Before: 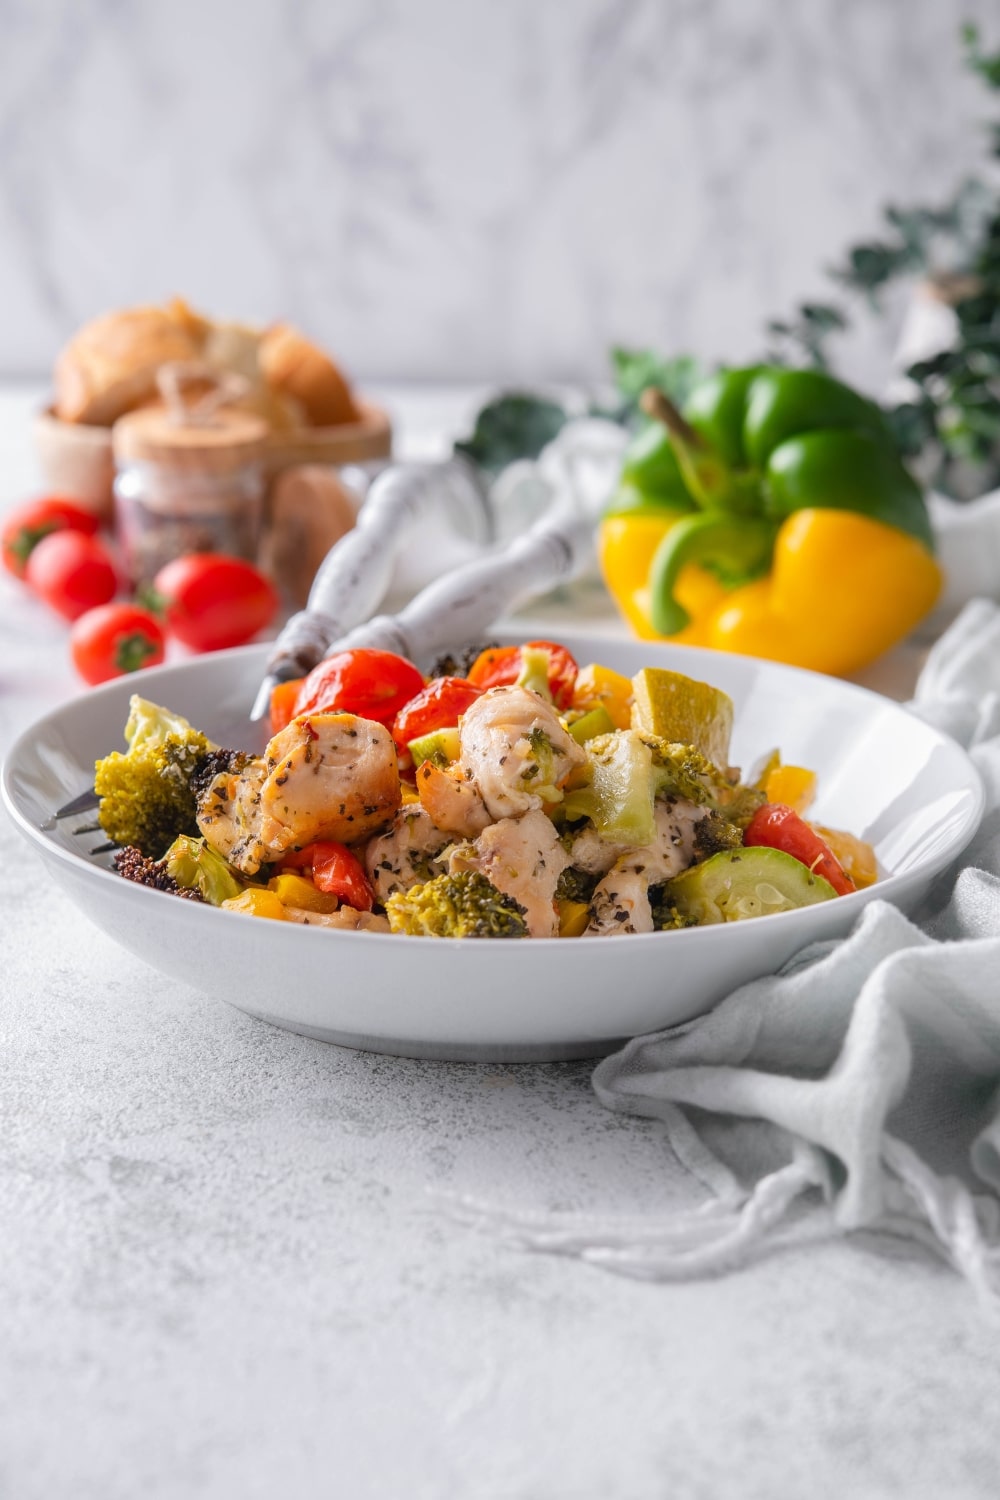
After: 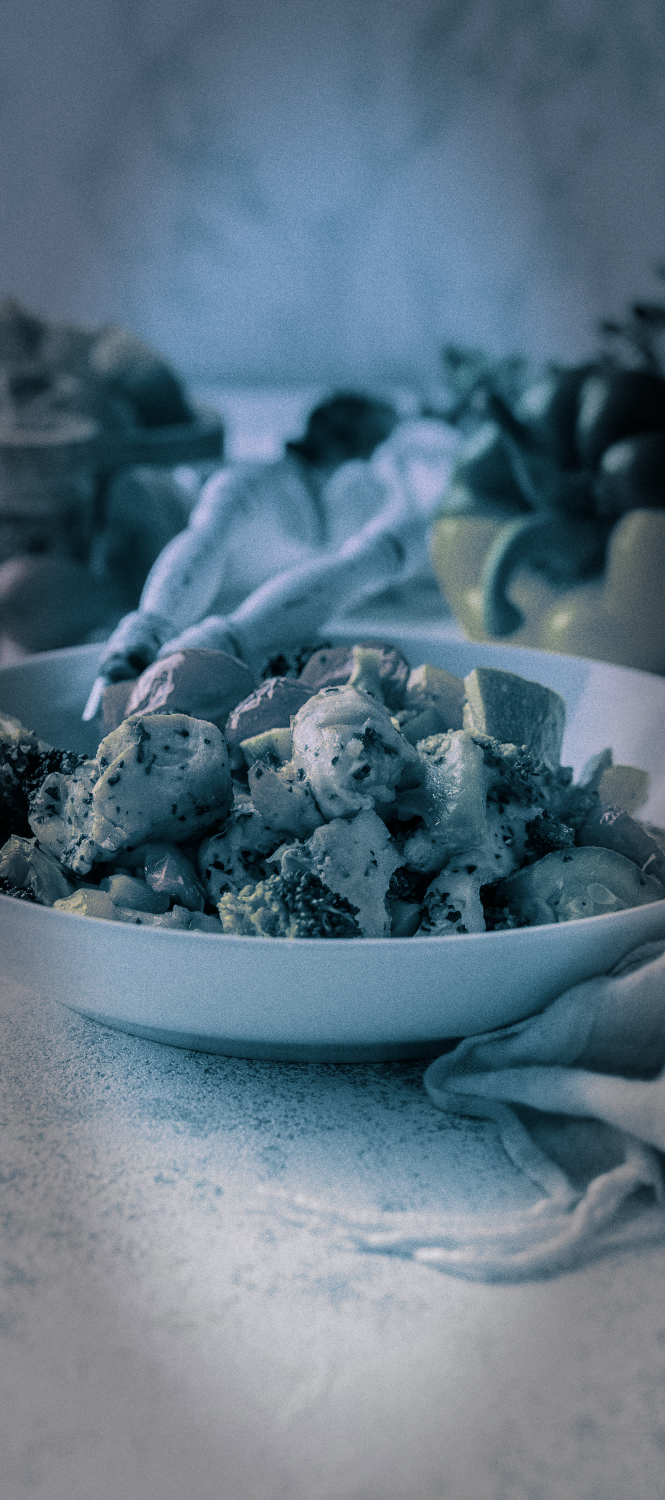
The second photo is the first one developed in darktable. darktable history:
split-toning: shadows › hue 212.4°, balance -70
tone curve: curves: ch0 [(0, 0) (0.153, 0.06) (1, 1)], color space Lab, linked channels, preserve colors none
crop: left 16.899%, right 16.556%
exposure: black level correction 0.002, exposure -0.1 EV, compensate highlight preservation false
grain: coarseness 0.09 ISO
vignetting: fall-off start 66.7%, fall-off radius 39.74%, brightness -0.576, saturation -0.258, automatic ratio true, width/height ratio 0.671, dithering 16-bit output
color contrast: green-magenta contrast 0.85, blue-yellow contrast 1.25, unbound 0
graduated density: hue 238.83°, saturation 50%
